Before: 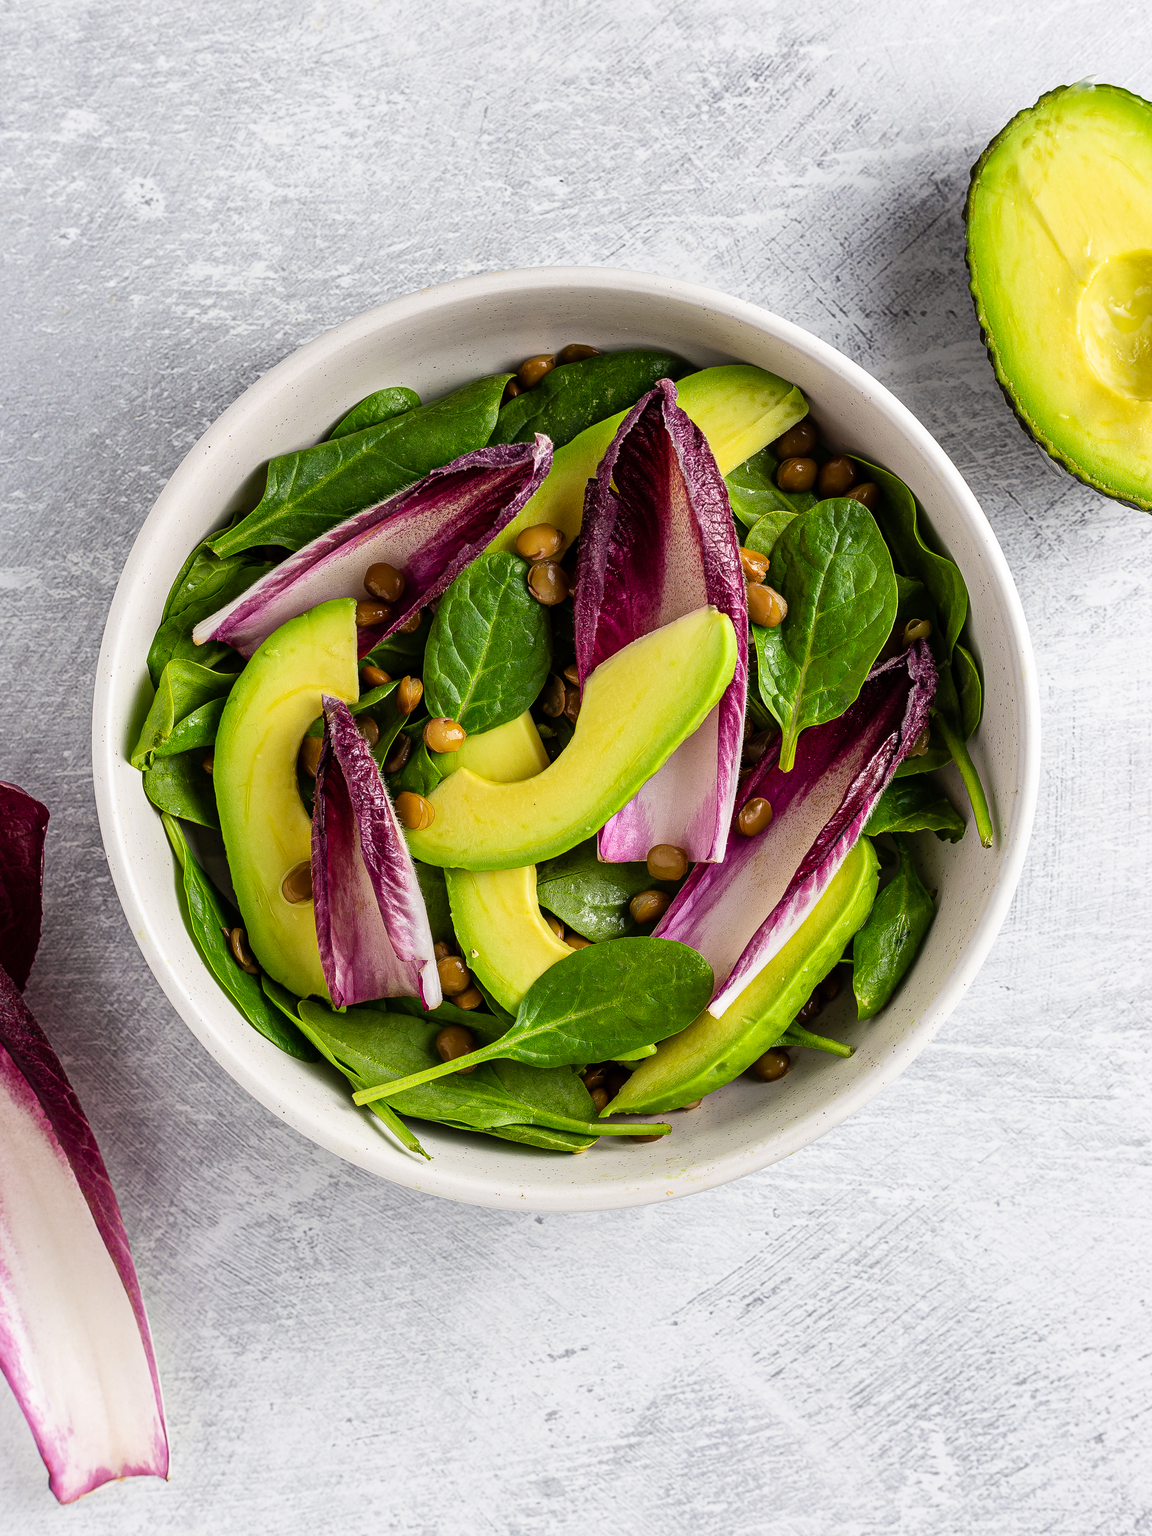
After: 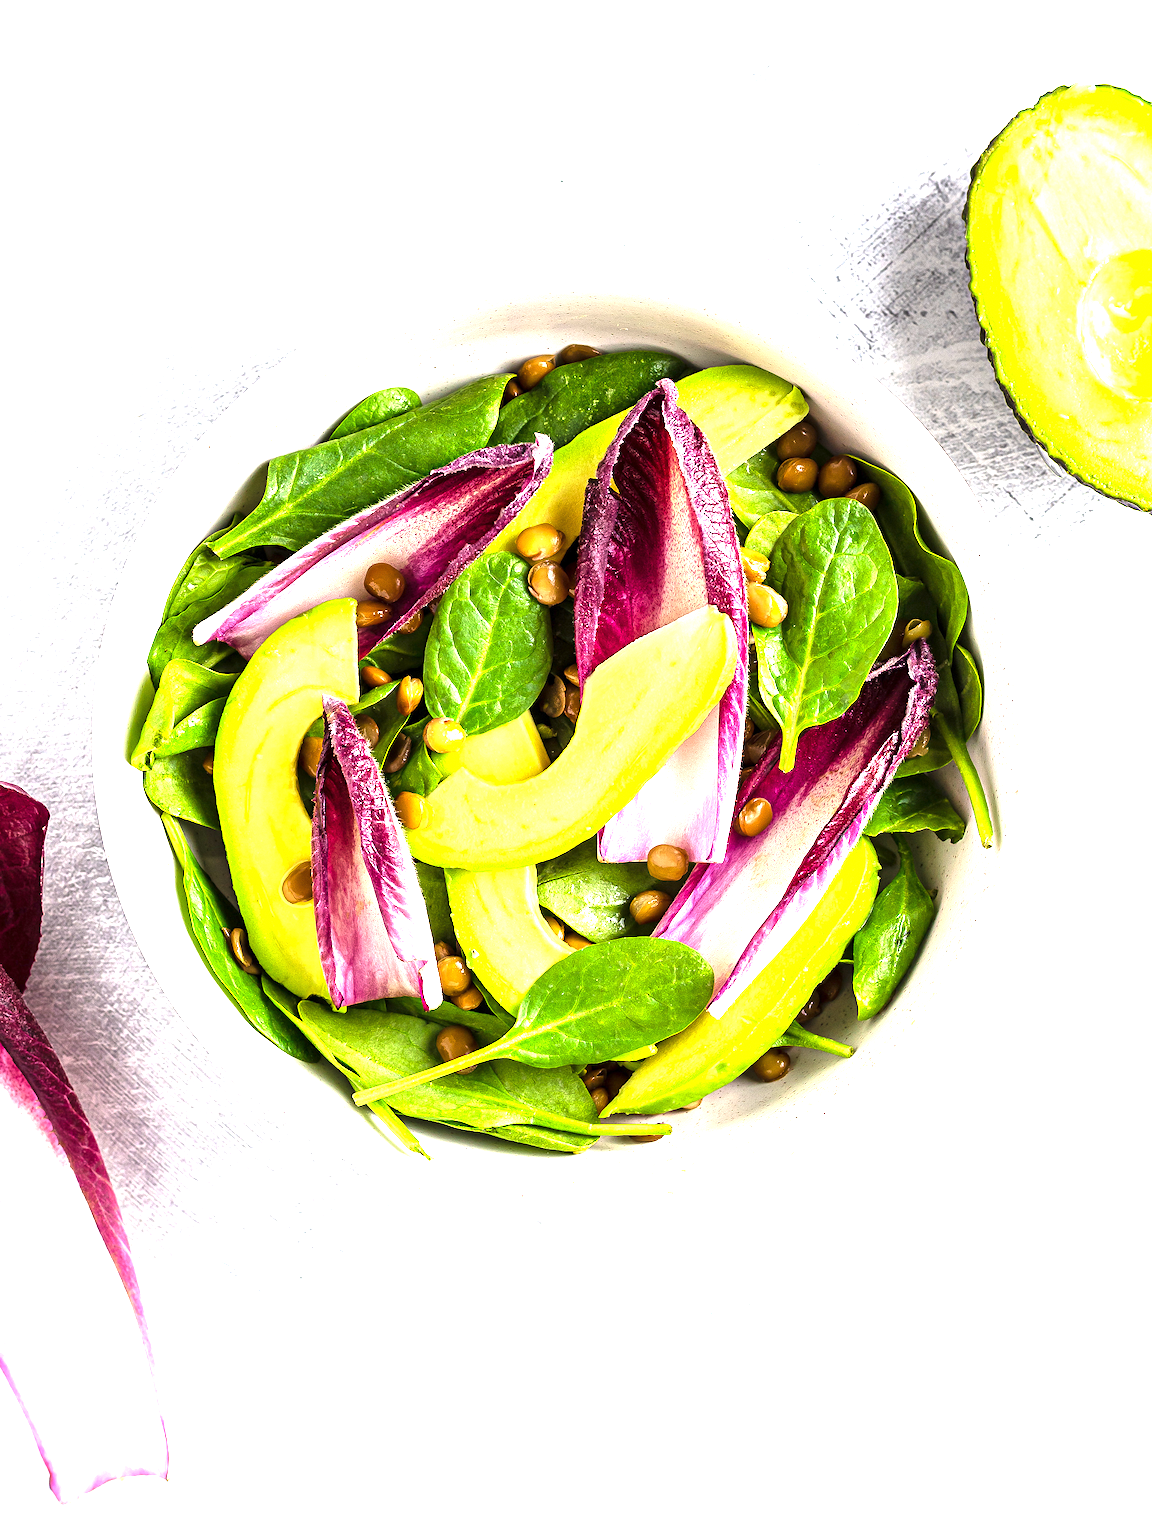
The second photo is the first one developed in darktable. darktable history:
exposure: exposure 2.061 EV, compensate highlight preservation false
